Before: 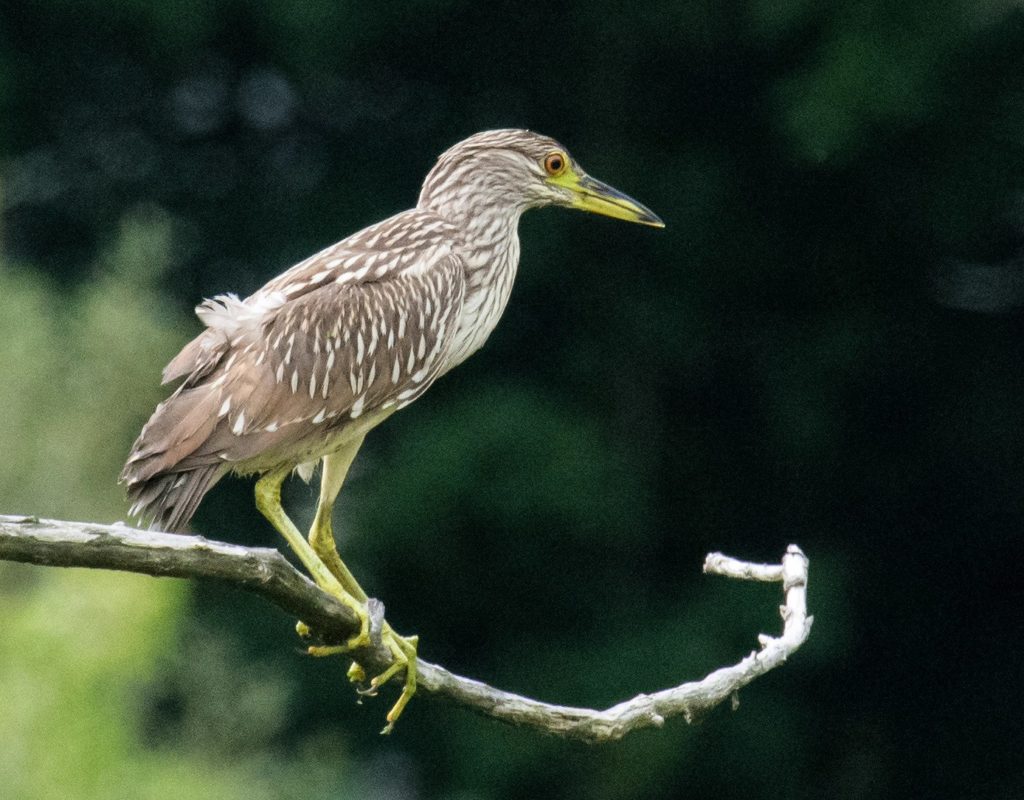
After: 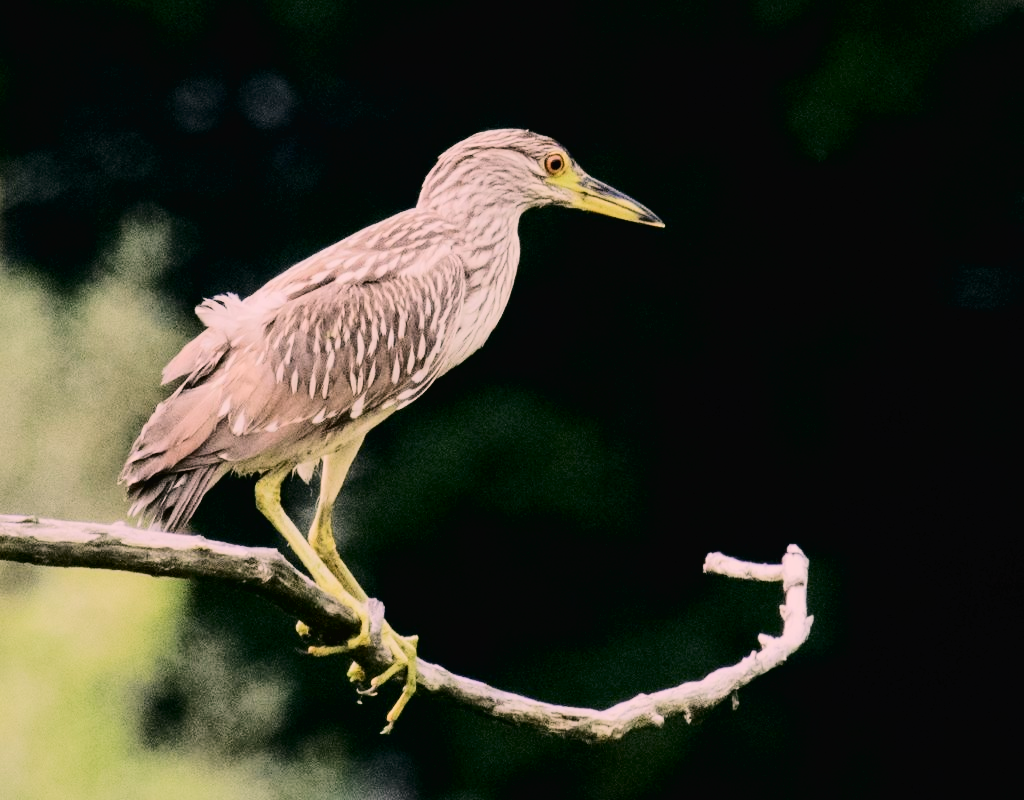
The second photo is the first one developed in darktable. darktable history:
color correction: highlights a* 14.74, highlights b* 4.86
tone curve: curves: ch0 [(0, 0) (0.003, 0.017) (0.011, 0.017) (0.025, 0.017) (0.044, 0.019) (0.069, 0.03) (0.1, 0.046) (0.136, 0.066) (0.177, 0.104) (0.224, 0.151) (0.277, 0.231) (0.335, 0.321) (0.399, 0.454) (0.468, 0.567) (0.543, 0.674) (0.623, 0.763) (0.709, 0.82) (0.801, 0.872) (0.898, 0.934) (1, 1)], color space Lab, independent channels, preserve colors none
filmic rgb: black relative exposure -7.65 EV, white relative exposure 4.56 EV, hardness 3.61, contrast 0.996
